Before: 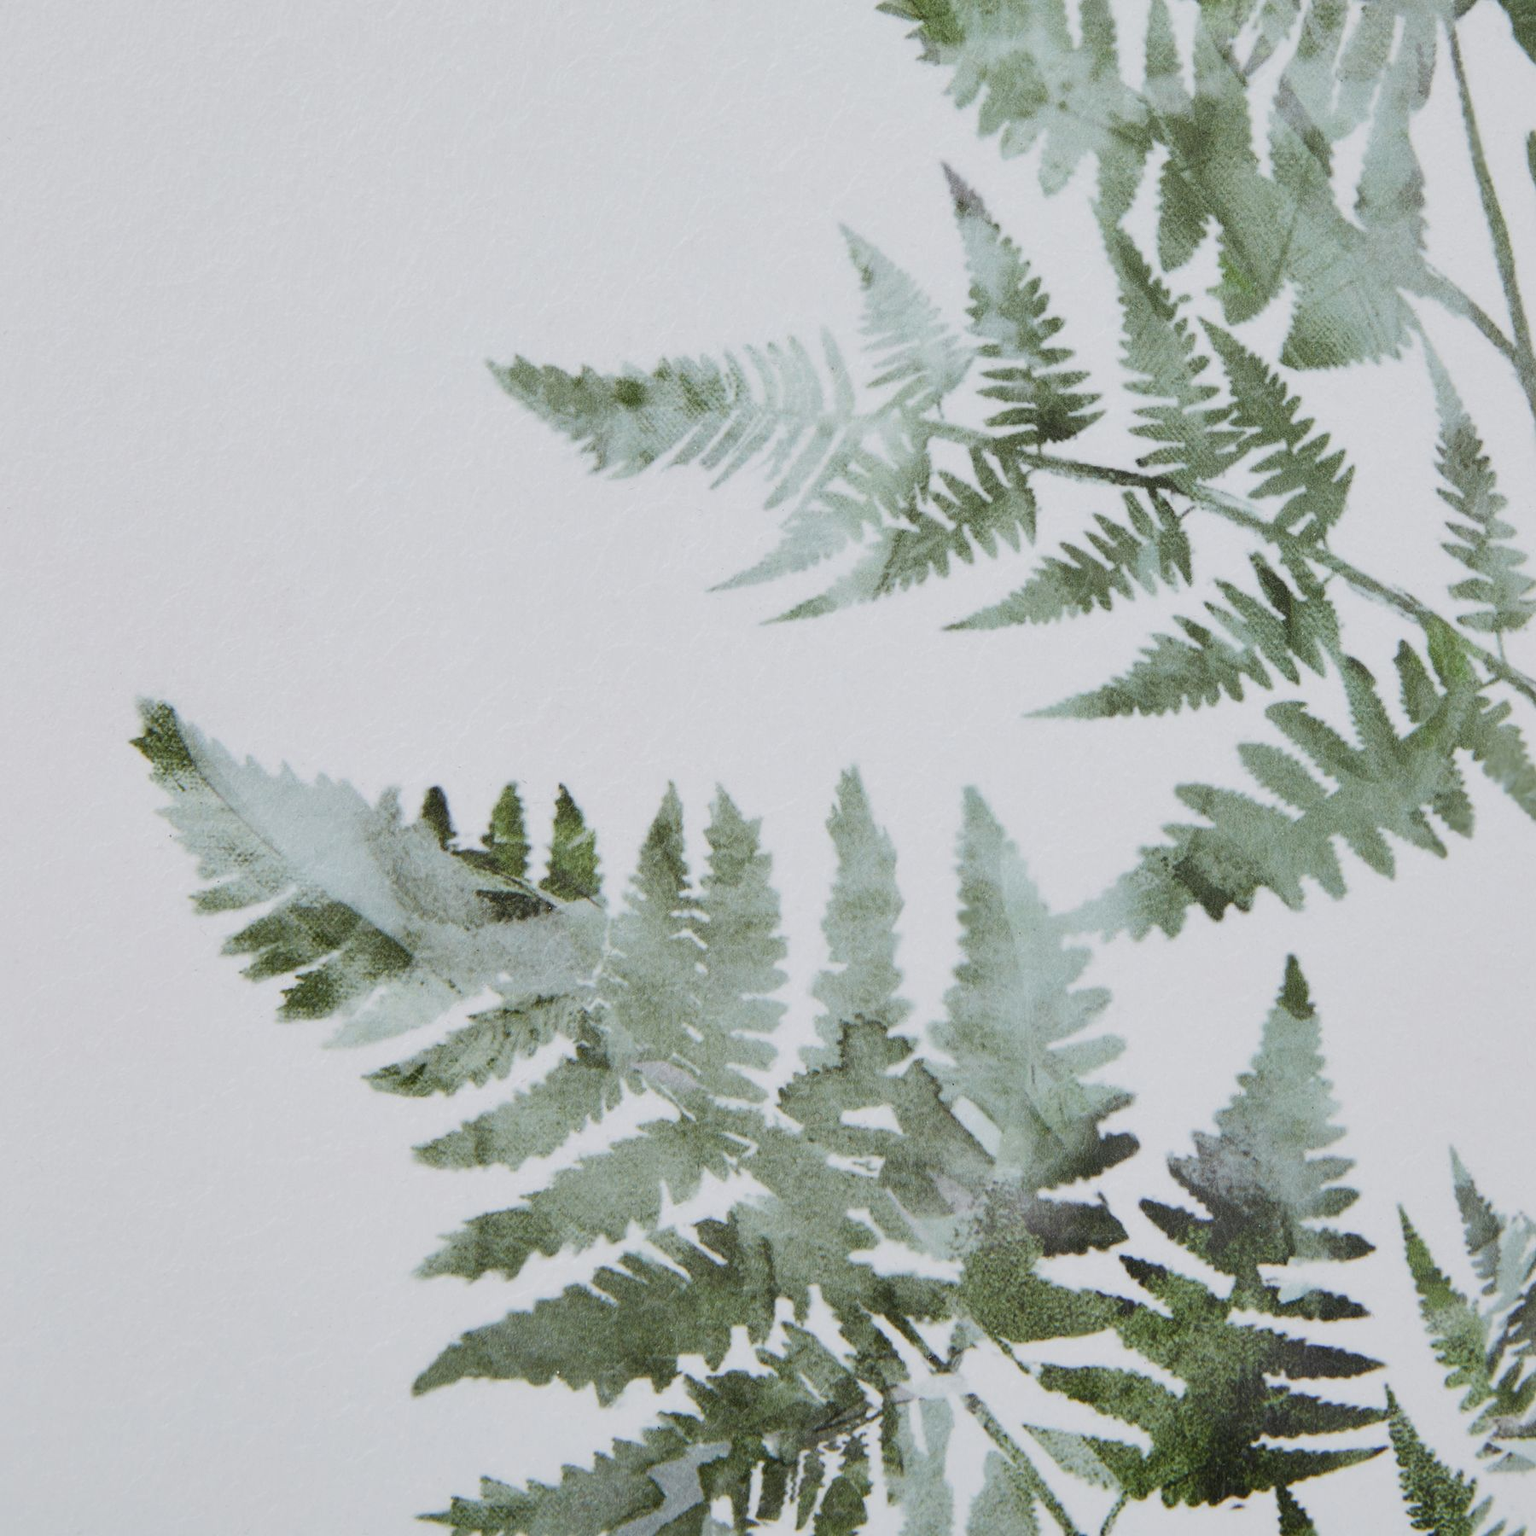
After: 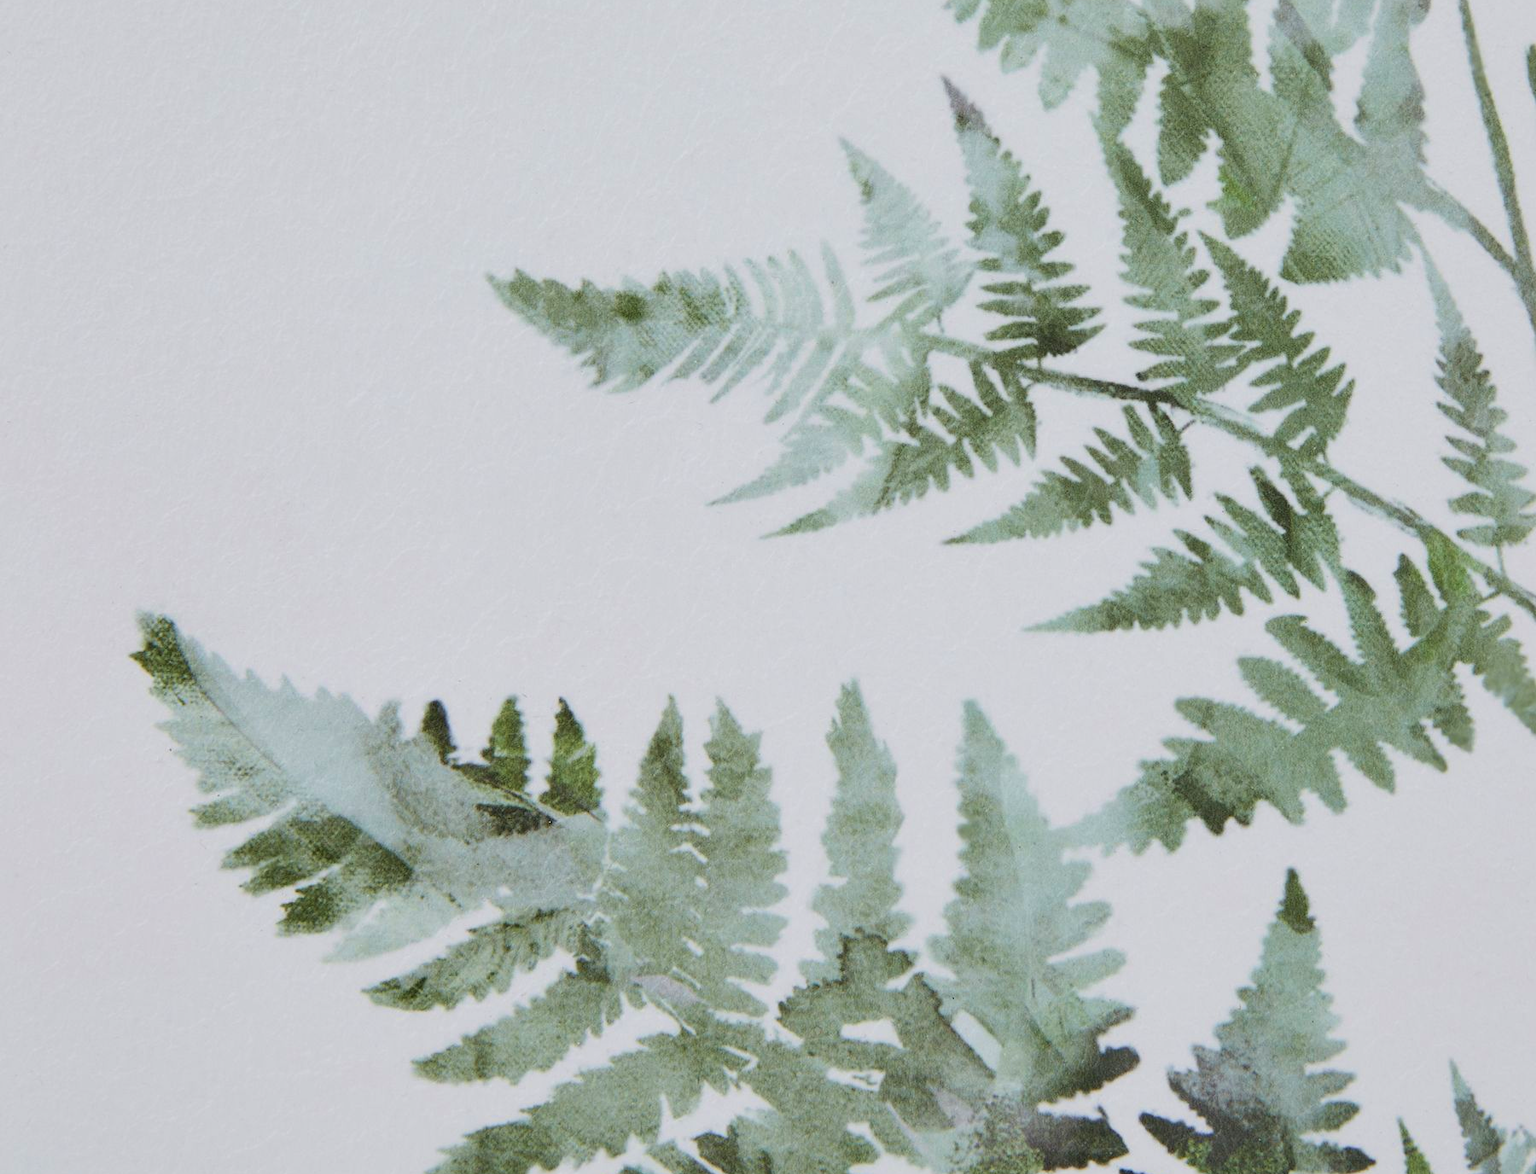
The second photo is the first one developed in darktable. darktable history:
crop: top 5.649%, bottom 17.901%
velvia: on, module defaults
